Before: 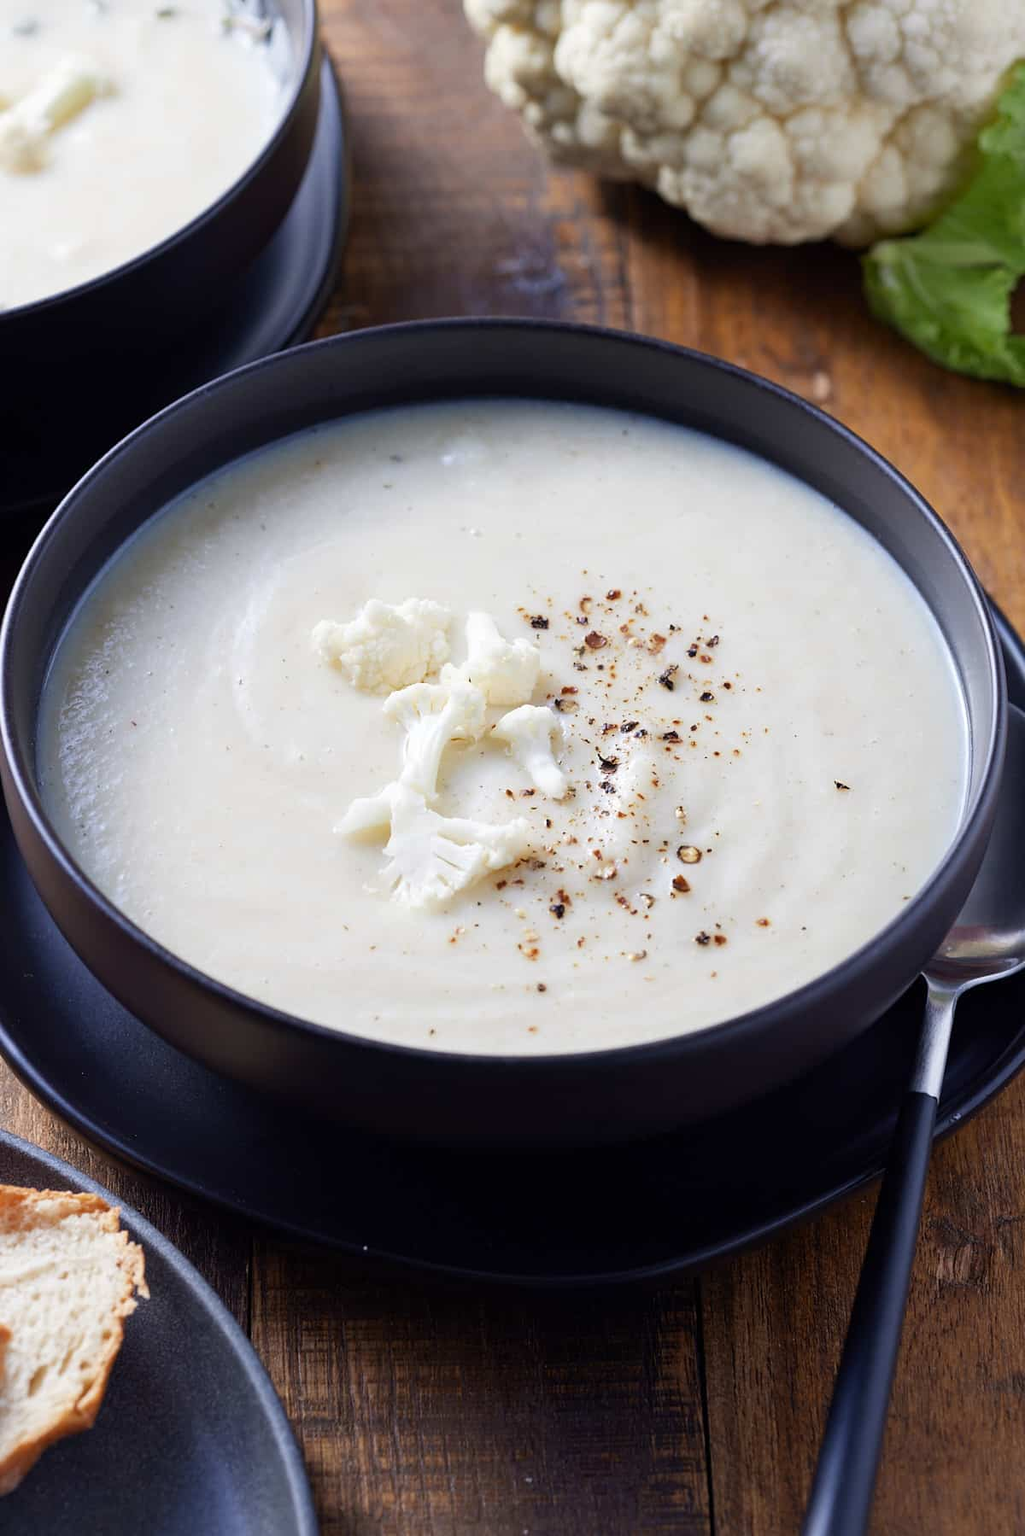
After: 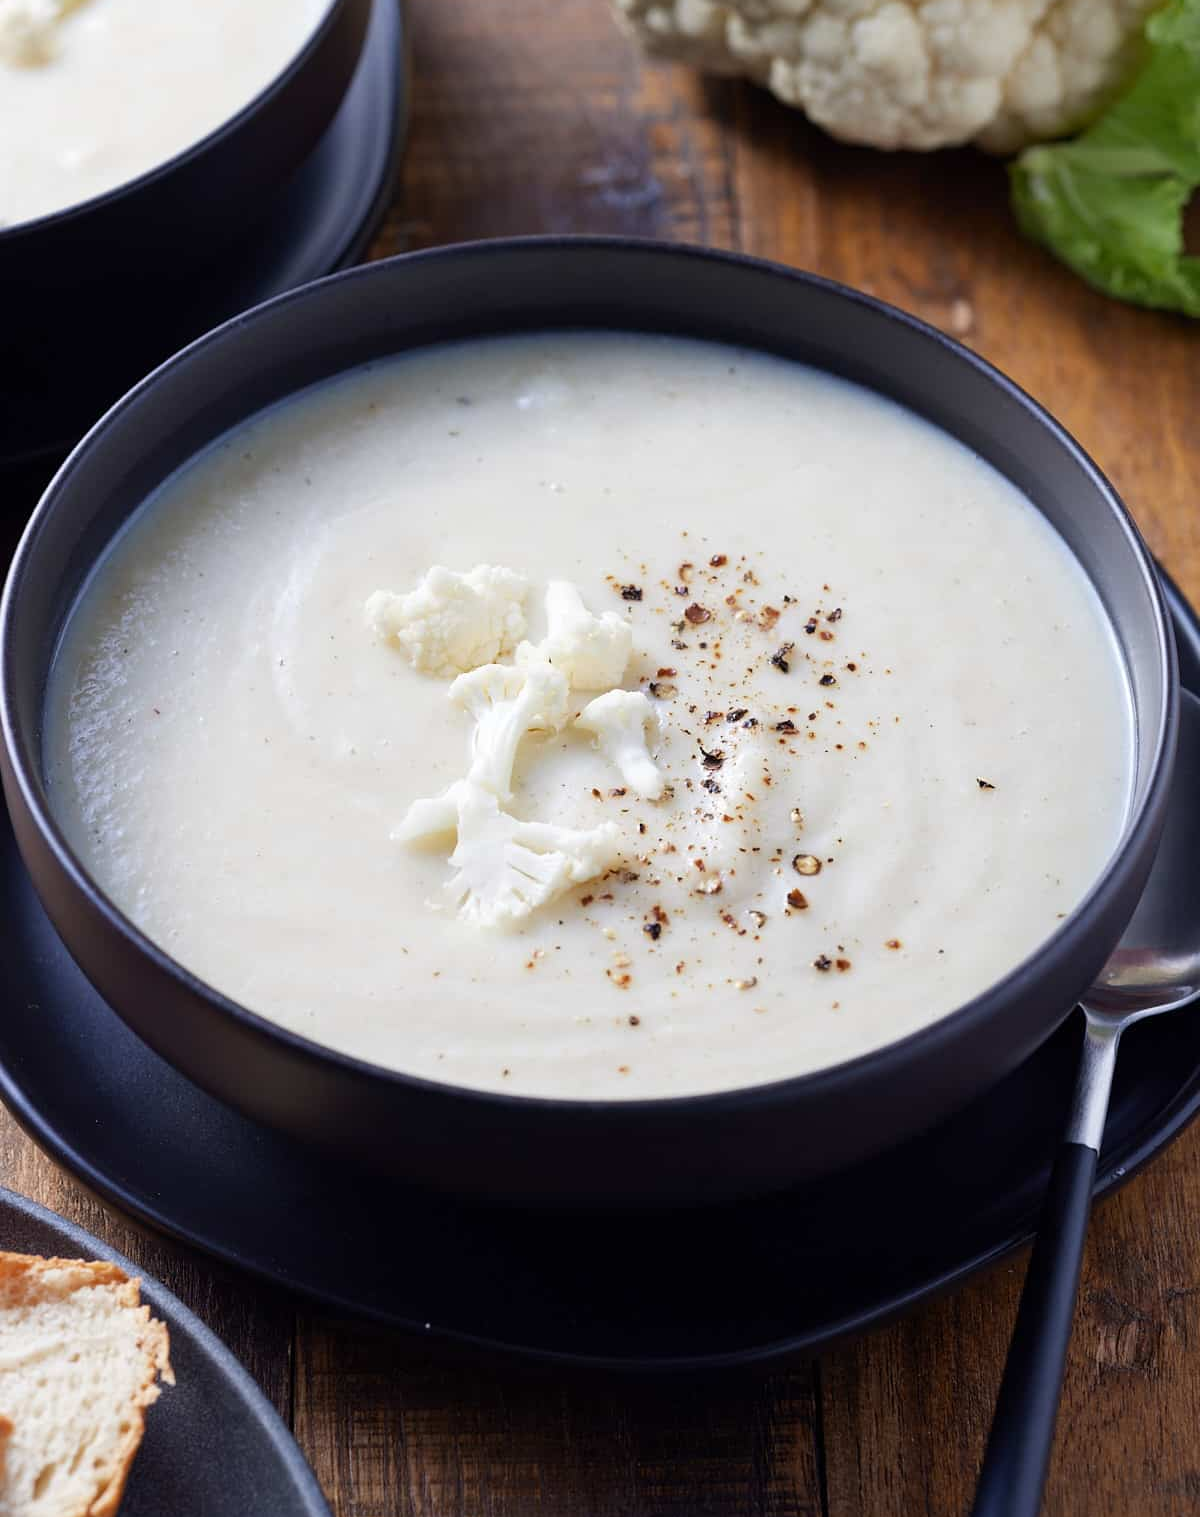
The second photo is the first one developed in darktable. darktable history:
crop: top 7.565%, bottom 8.059%
